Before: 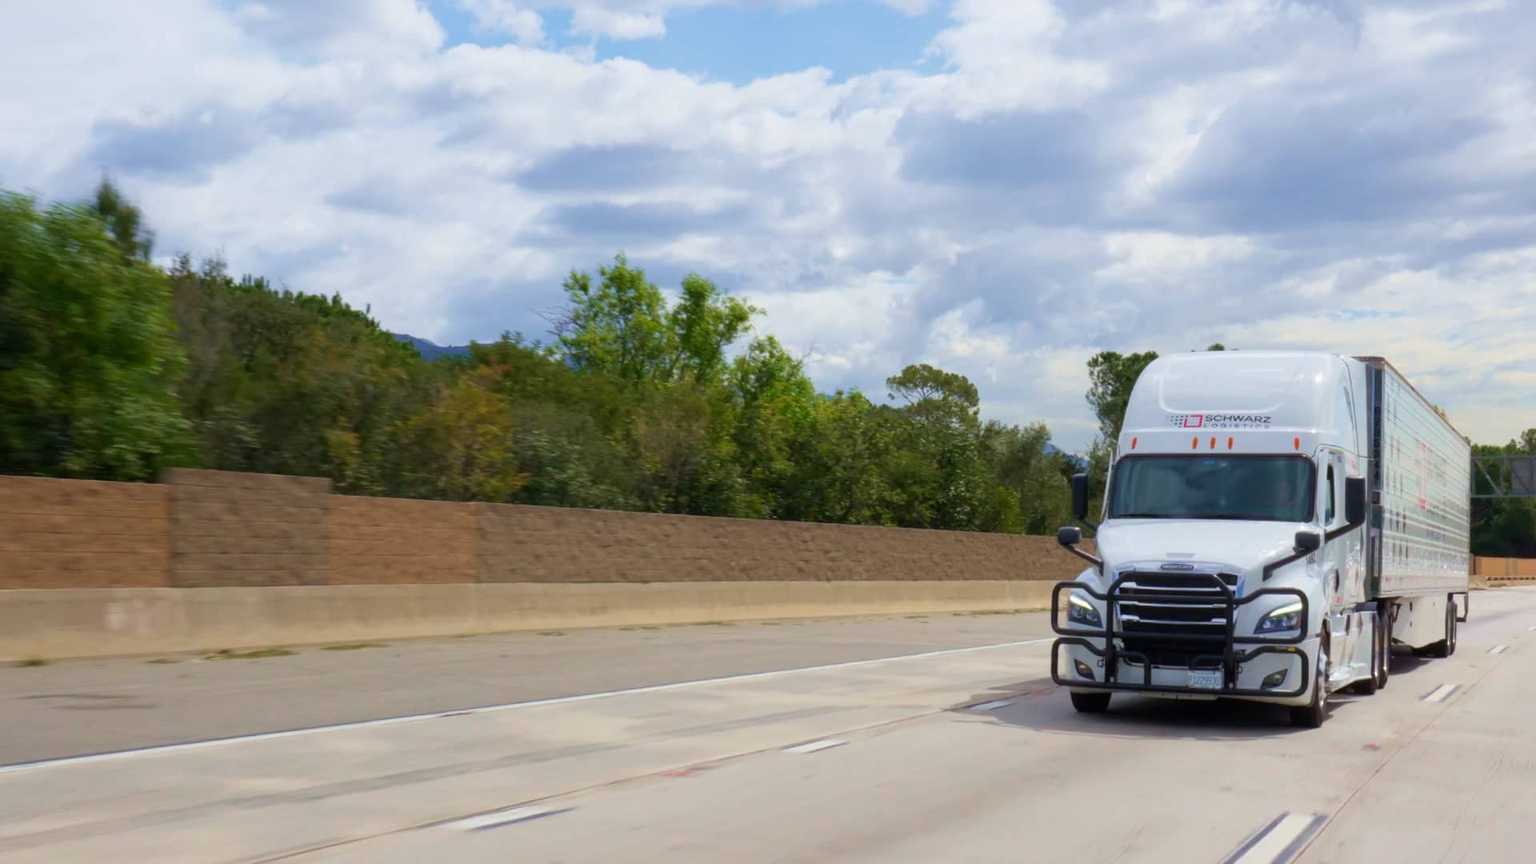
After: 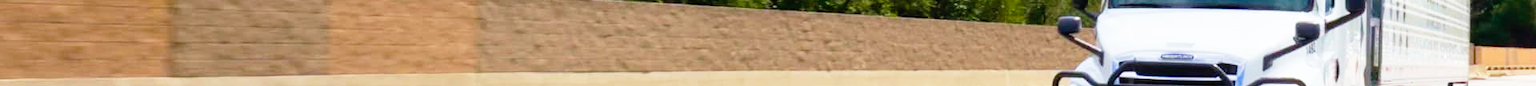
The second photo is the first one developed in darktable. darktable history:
crop and rotate: top 59.084%, bottom 30.916%
base curve: curves: ch0 [(0, 0) (0.012, 0.01) (0.073, 0.168) (0.31, 0.711) (0.645, 0.957) (1, 1)], preserve colors none
